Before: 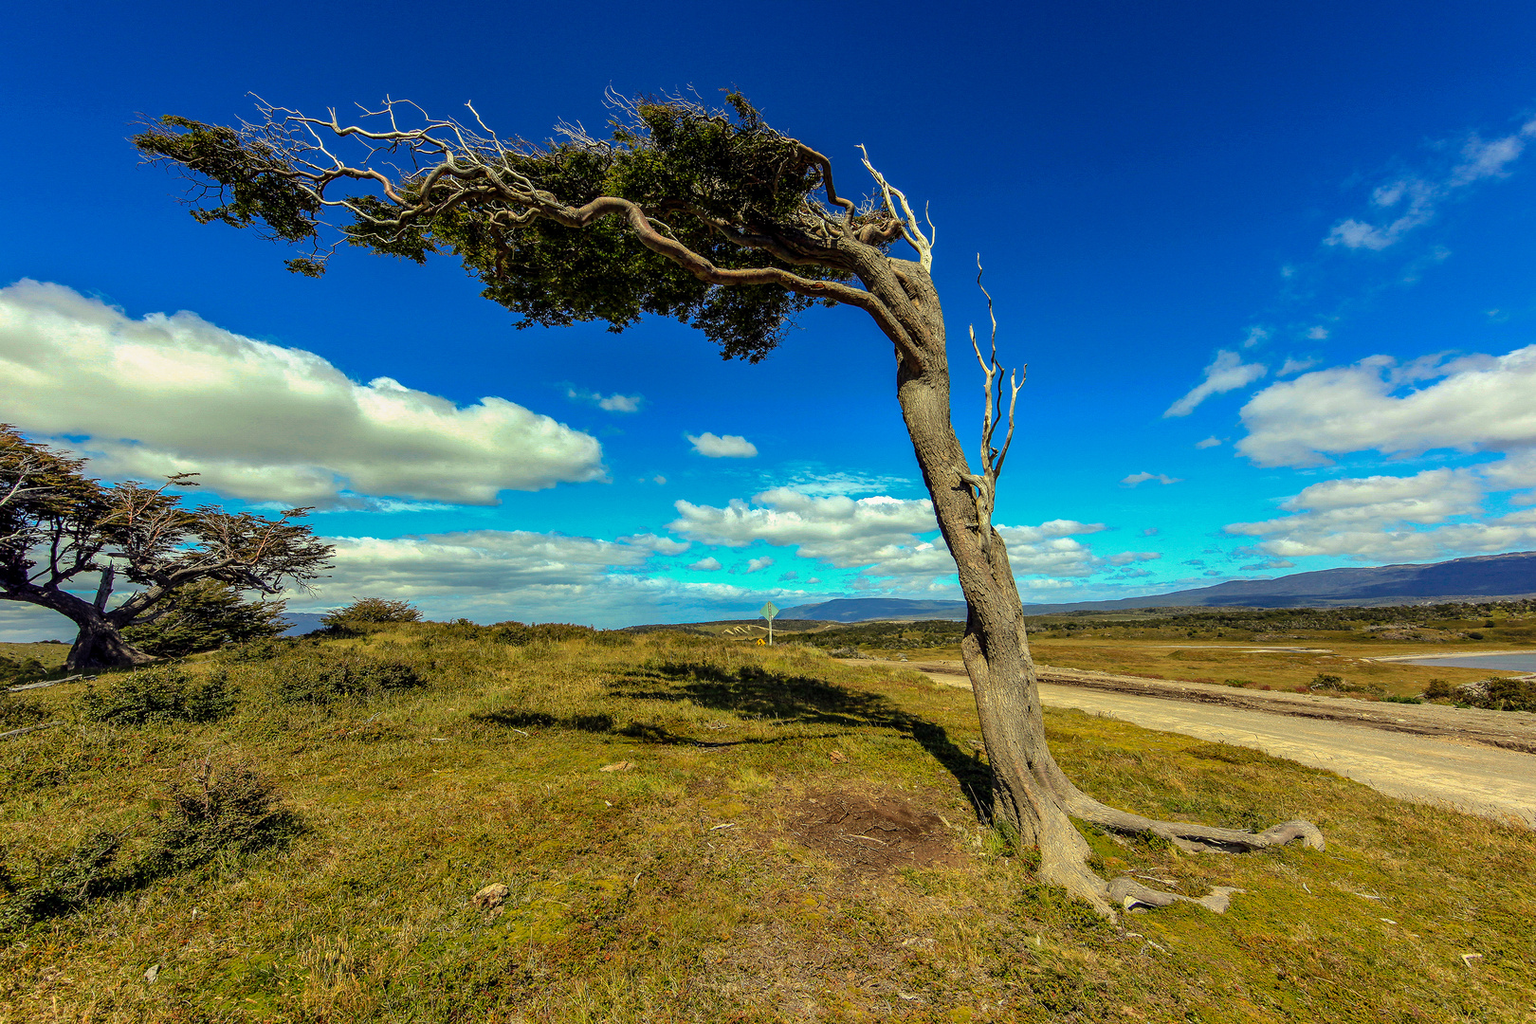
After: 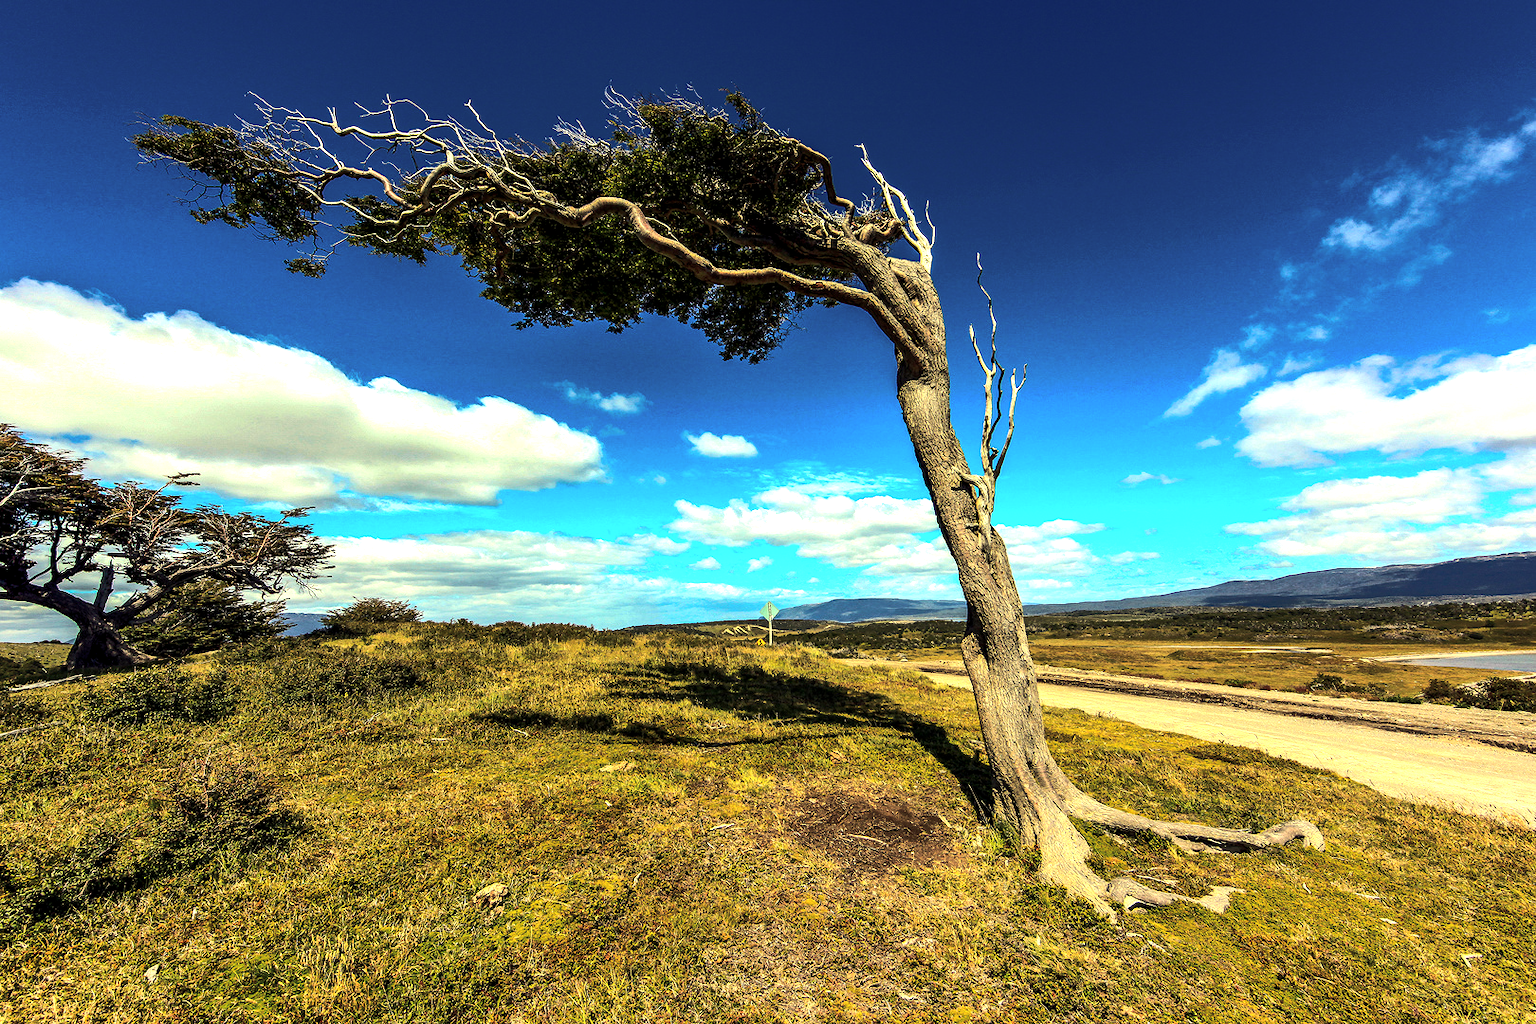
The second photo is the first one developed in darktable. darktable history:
color balance rgb: highlights gain › chroma 2.021%, highlights gain › hue 74°, global offset › luminance -0.511%, perceptual saturation grading › global saturation 0.614%, perceptual brilliance grading › highlights 2.364%, perceptual brilliance grading › mid-tones -49.578%, perceptual brilliance grading › shadows -50.35%, contrast -10.481%
levels: levels [0, 0.48, 0.961]
exposure: black level correction 0, exposure 1.101 EV, compensate exposure bias true, compensate highlight preservation false
contrast brightness saturation: saturation -0.036
